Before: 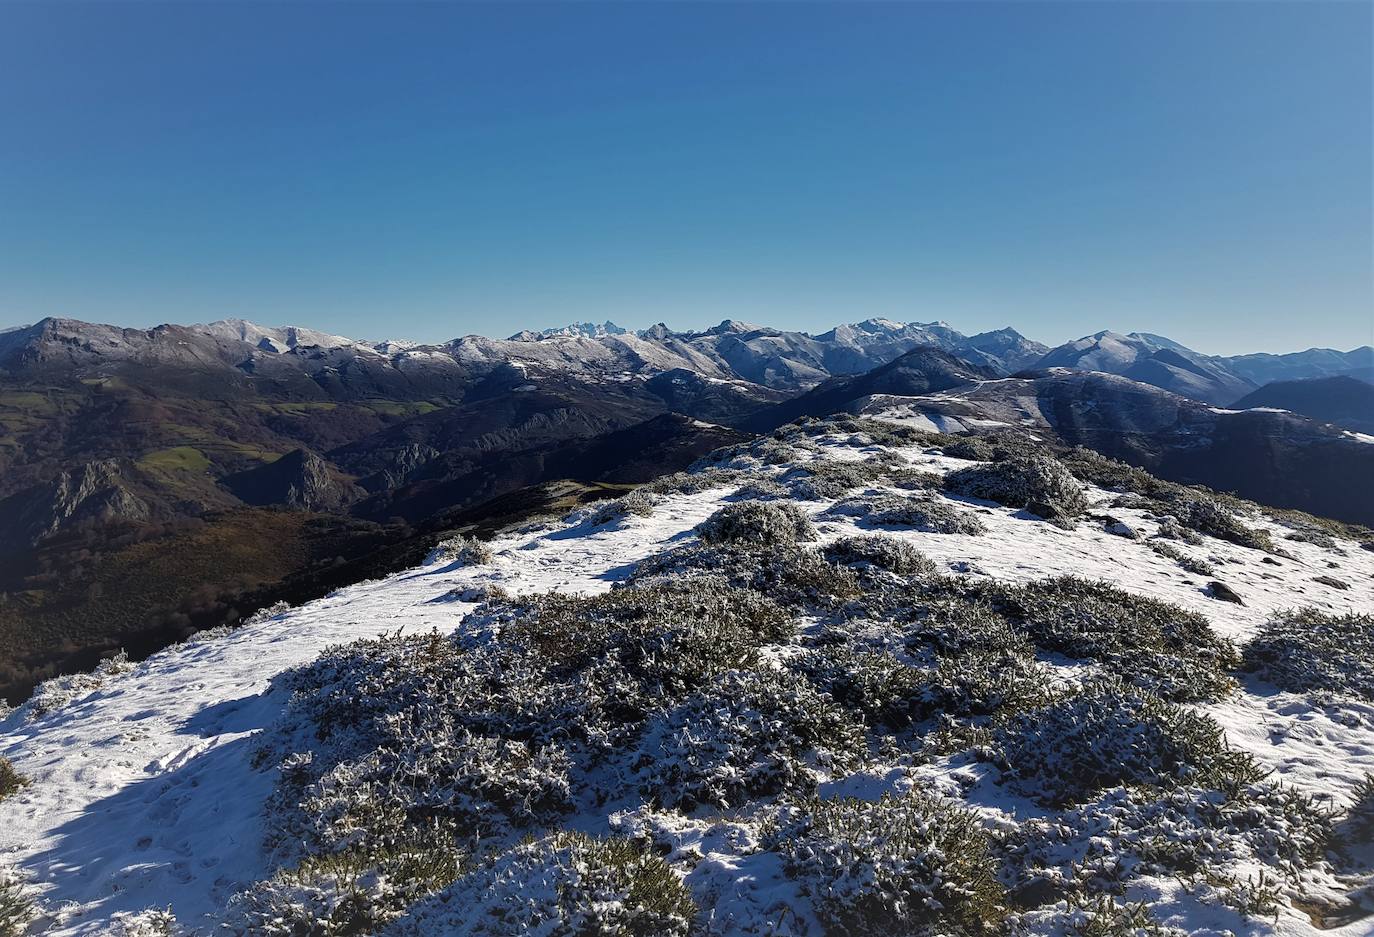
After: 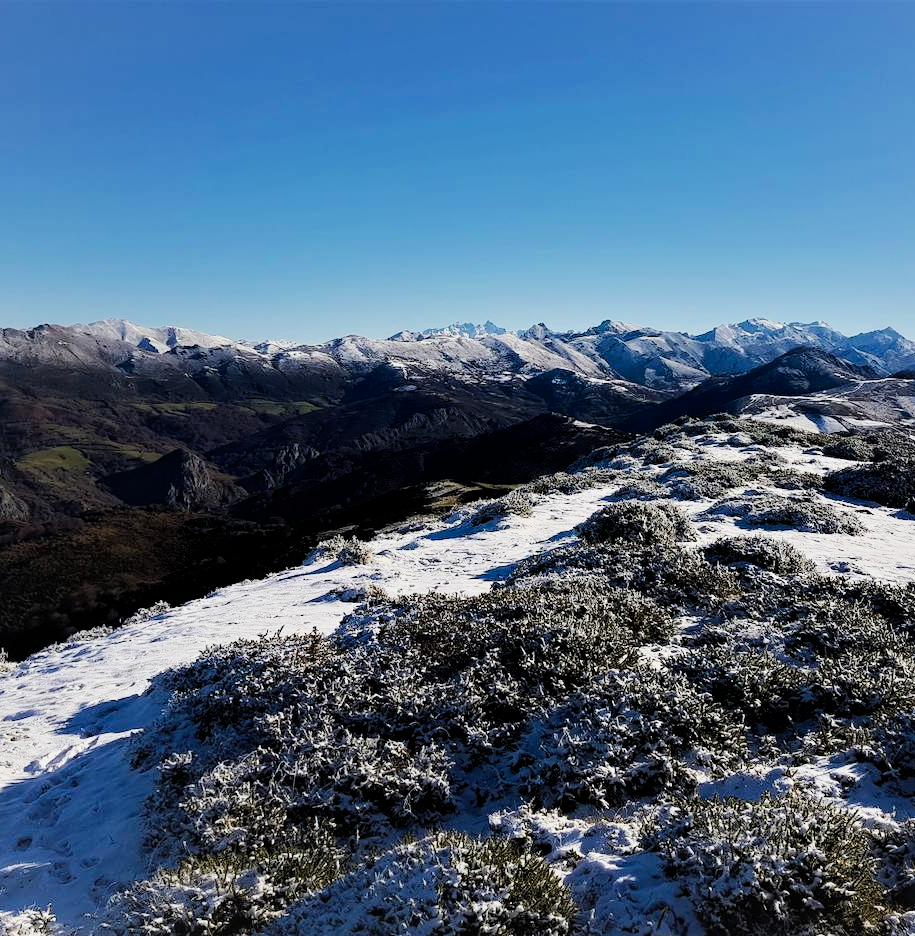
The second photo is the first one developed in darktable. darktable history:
crop and rotate: left 8.786%, right 24.548%
tone equalizer: -8 EV 0.001 EV, -7 EV -0.002 EV, -6 EV 0.002 EV, -5 EV -0.03 EV, -4 EV -0.116 EV, -3 EV -0.169 EV, -2 EV 0.24 EV, -1 EV 0.702 EV, +0 EV 0.493 EV
color balance rgb: linear chroma grading › global chroma 10%, perceptual saturation grading › global saturation 5%, perceptual brilliance grading › global brilliance 4%, global vibrance 7%, saturation formula JzAzBz (2021)
filmic rgb: black relative exposure -4.88 EV, hardness 2.82
